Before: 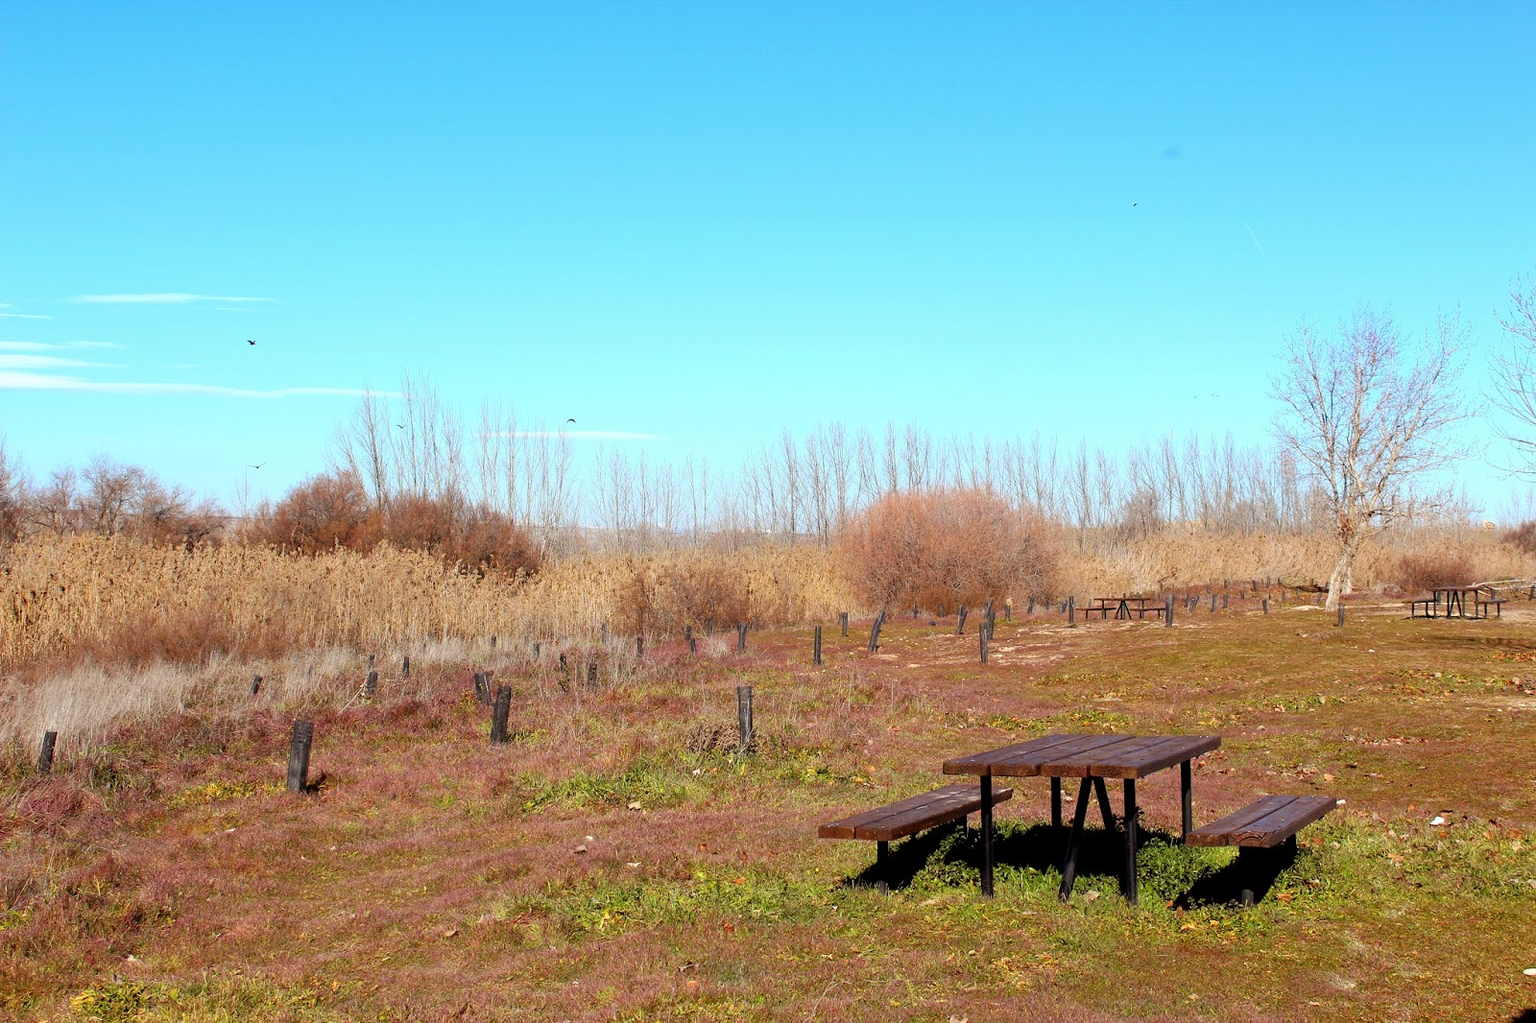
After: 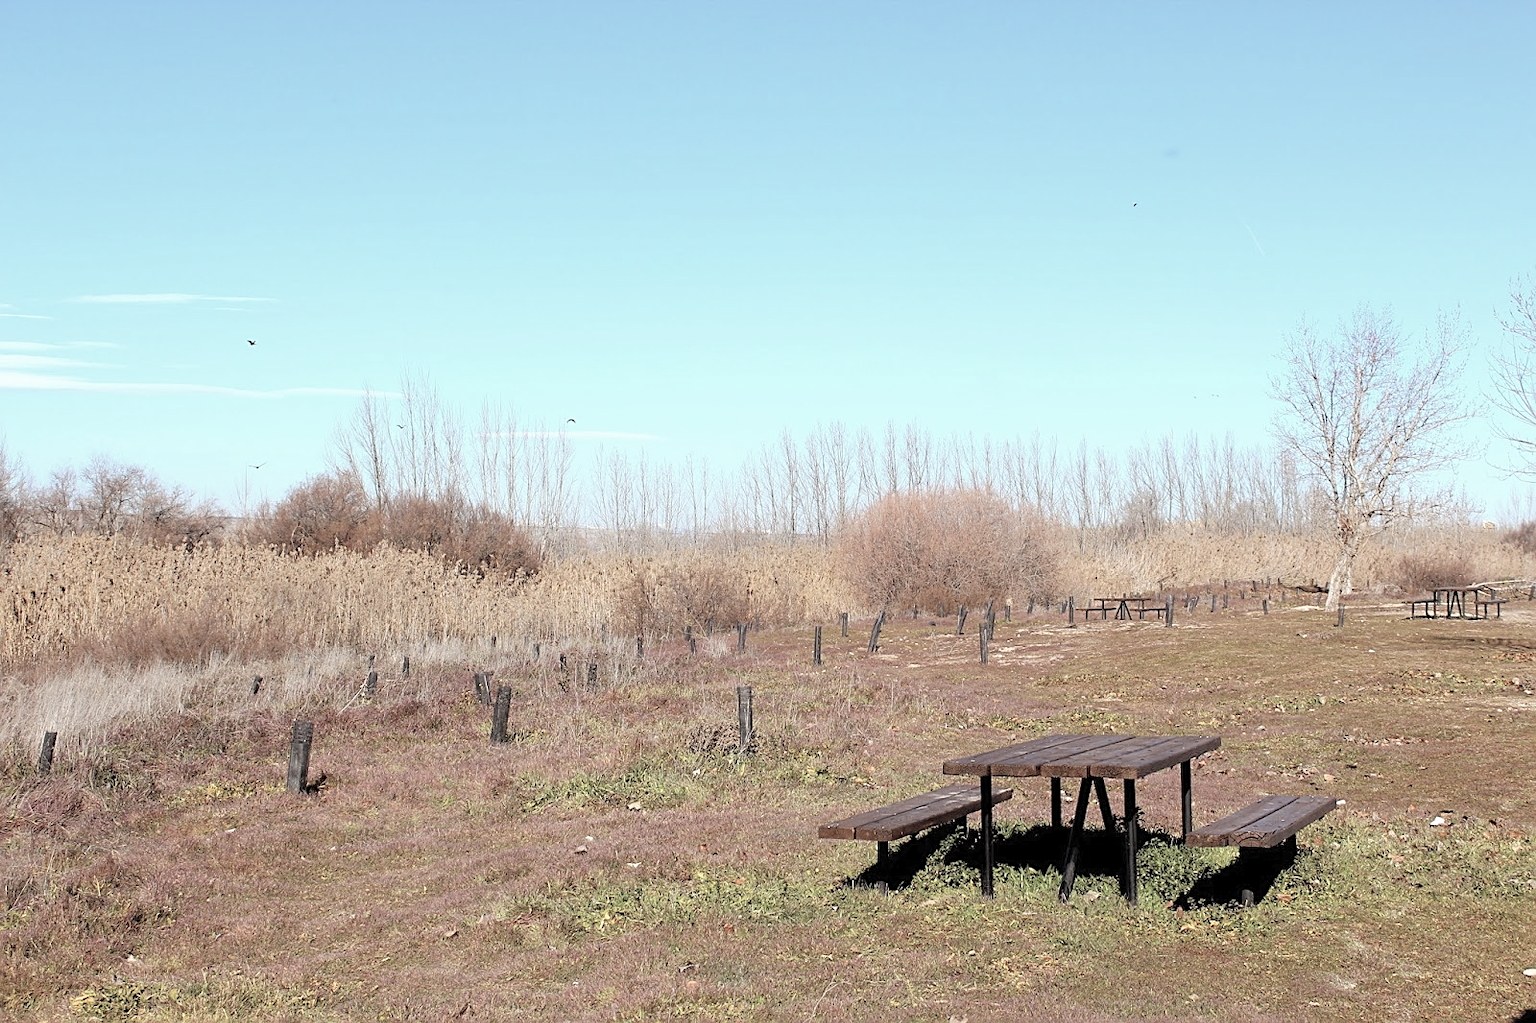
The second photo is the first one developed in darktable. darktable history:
sharpen: on, module defaults
contrast brightness saturation: brightness 0.184, saturation -0.492
